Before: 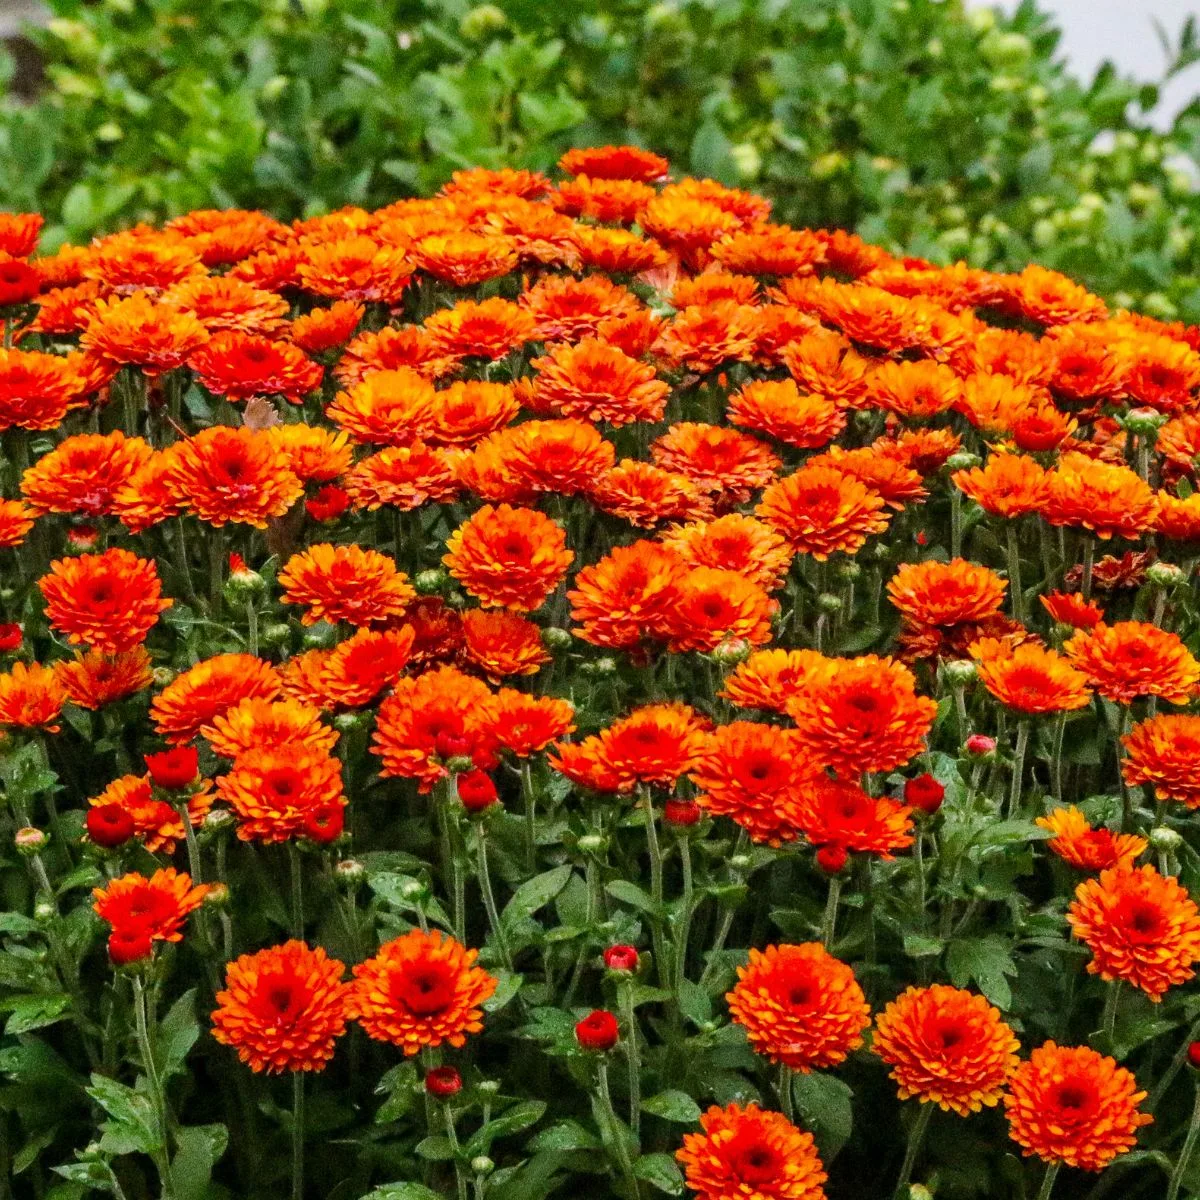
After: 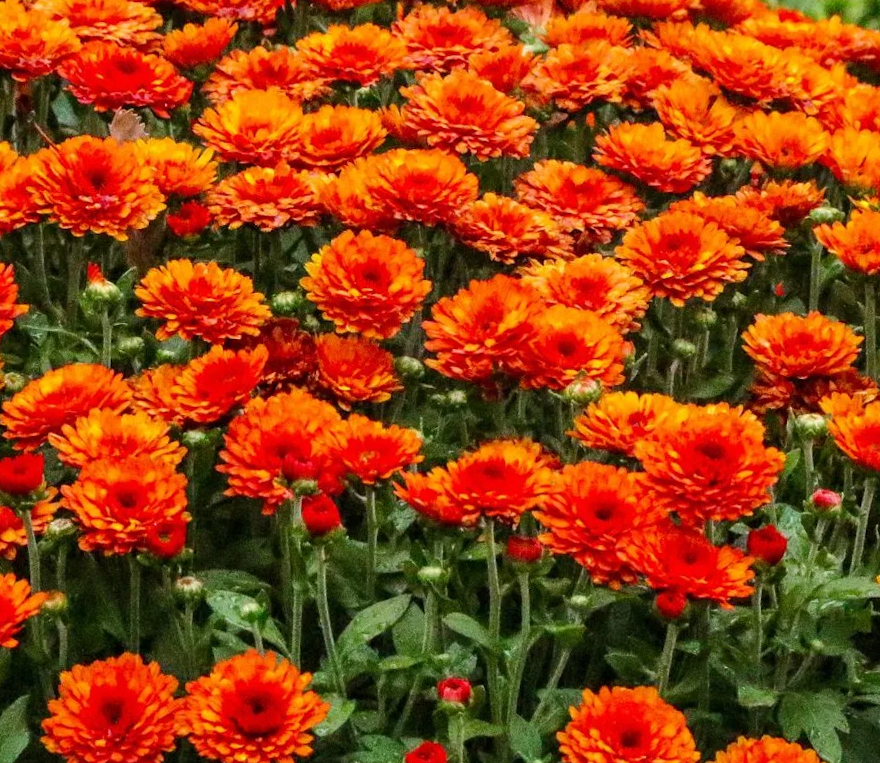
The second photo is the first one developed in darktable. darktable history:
crop and rotate: angle -3.44°, left 9.894%, top 20.727%, right 12.447%, bottom 11.942%
